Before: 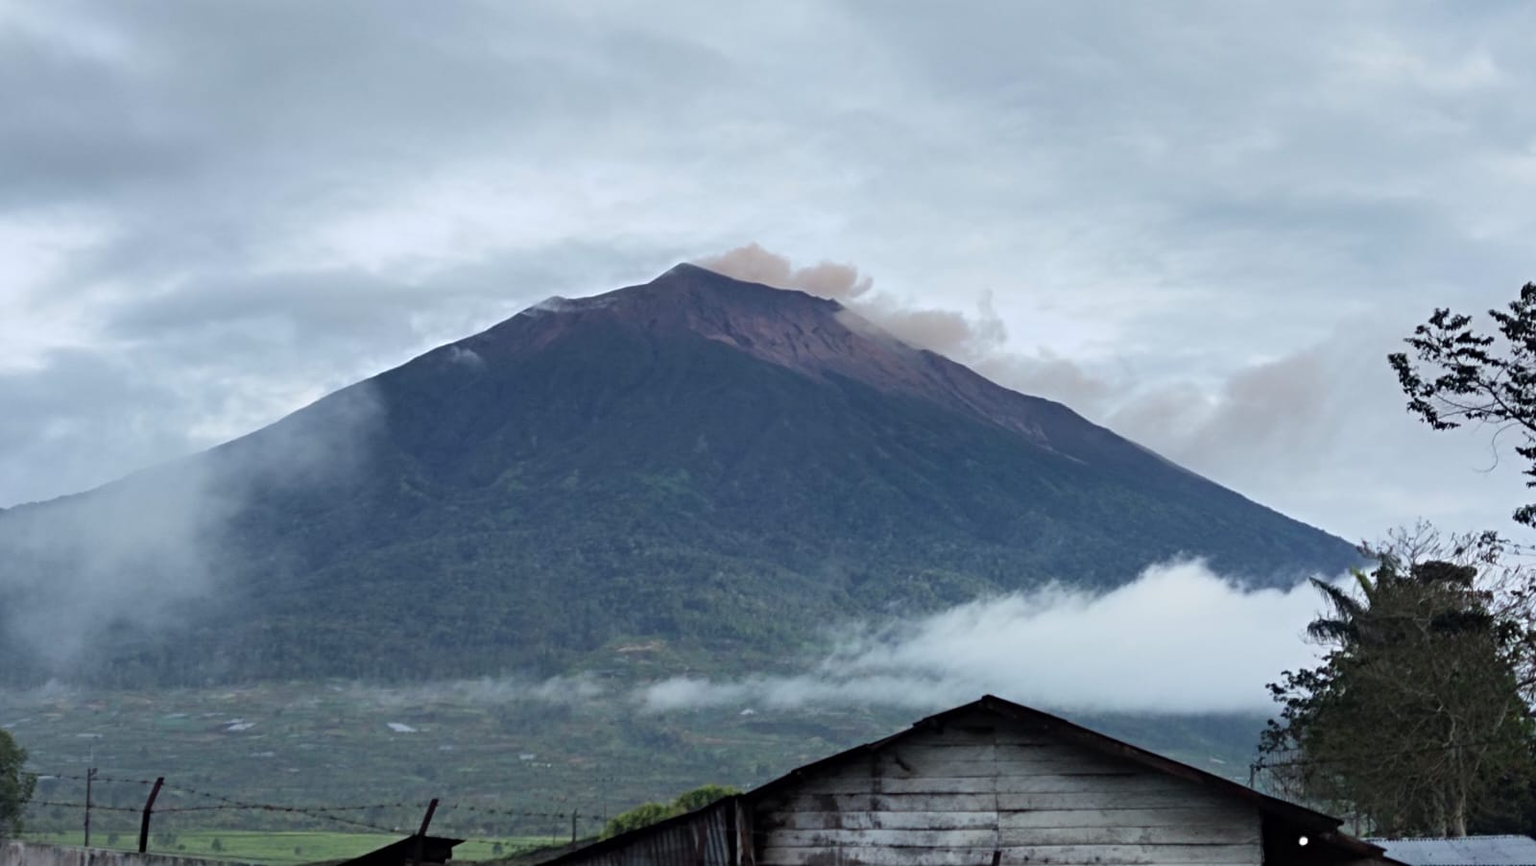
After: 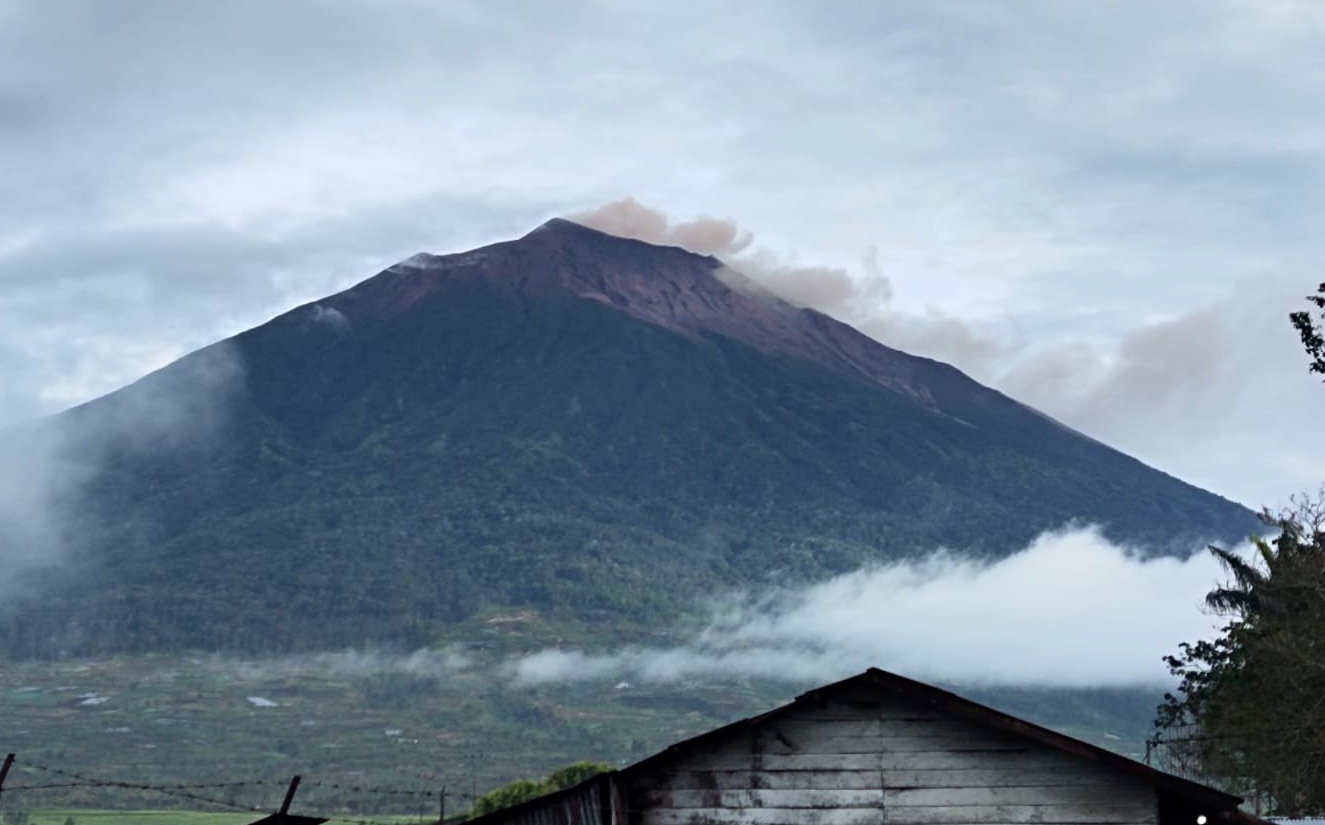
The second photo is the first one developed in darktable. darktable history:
exposure: compensate highlight preservation false
contrast brightness saturation: contrast 0.14
crop: left 9.807%, top 6.259%, right 7.334%, bottom 2.177%
